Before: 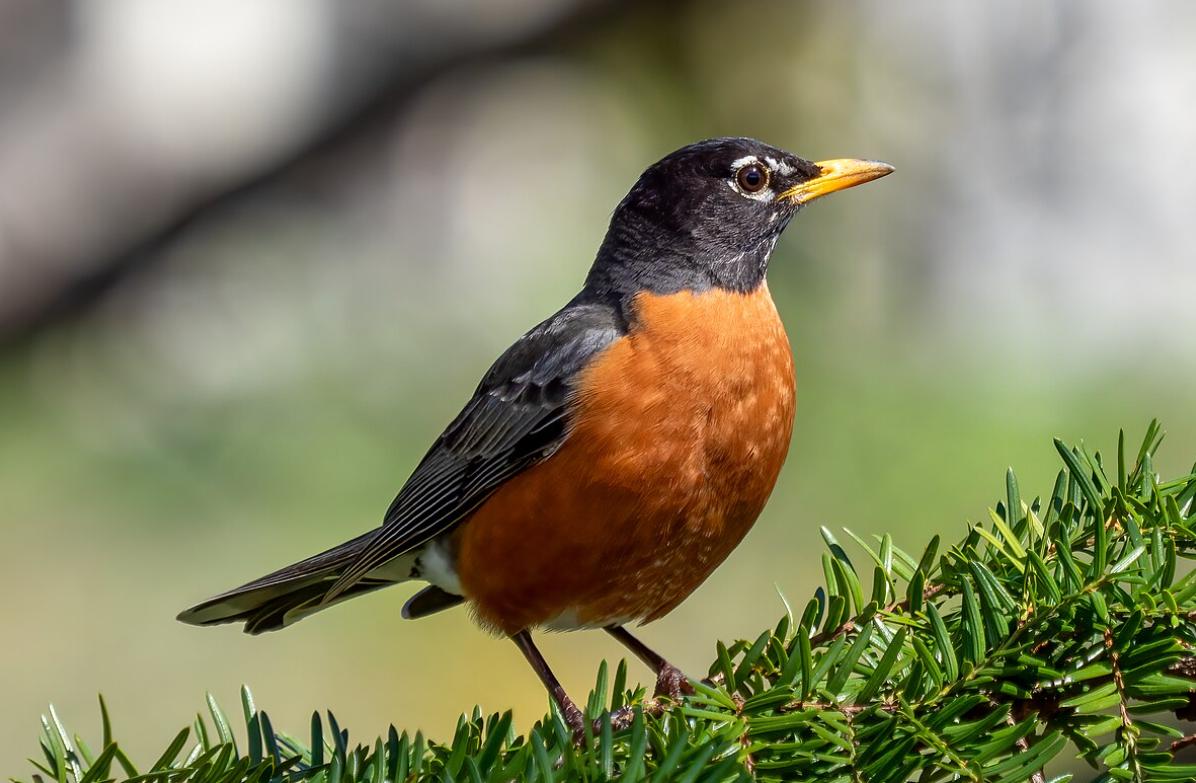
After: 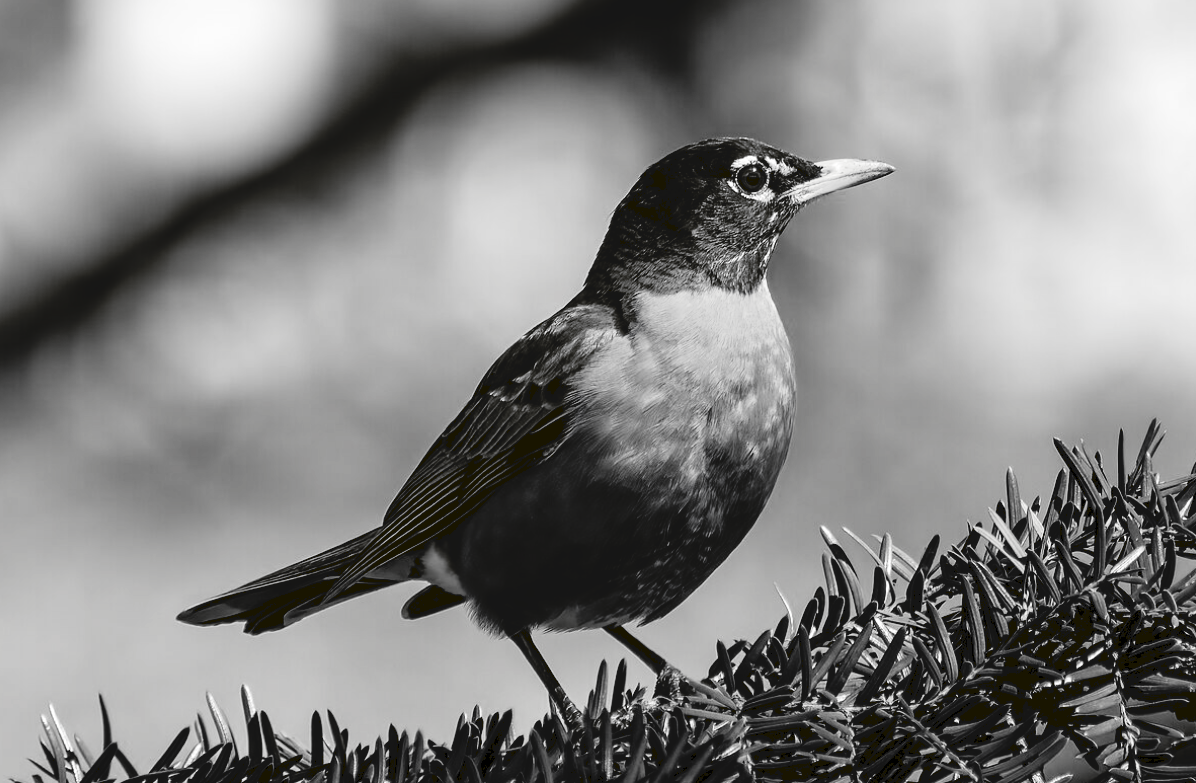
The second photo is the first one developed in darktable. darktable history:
tone curve: curves: ch0 [(0, 0) (0.003, 0.068) (0.011, 0.068) (0.025, 0.068) (0.044, 0.068) (0.069, 0.072) (0.1, 0.072) (0.136, 0.077) (0.177, 0.095) (0.224, 0.126) (0.277, 0.2) (0.335, 0.3) (0.399, 0.407) (0.468, 0.52) (0.543, 0.624) (0.623, 0.721) (0.709, 0.811) (0.801, 0.88) (0.898, 0.942) (1, 1)], preserve colors none
color look up table: target L [93.05, 83.84, 88.12, 79.52, 76.98, 58.12, 65.49, 54.37, 40.31, 43.6, 35.51, 31.46, 0.476, 200.91, 103.26, 77.34, 67, 71.47, 63.22, 59.15, 50.43, 57.48, 47.04, 32.32, 24.42, 21.25, 5.464, 88.12, 85.27, 84.56, 80.97, 70.73, 60.56, 61.19, 83.12, 75.15, 47.24, 52.8, 31.88, 46.83, 26.5, 14.2, 88.12, 90.24, 80.97, 82.41, 55.28, 55.54, 18.94], target a [-0.1, -0.003, -0.002, -0.003, 0, 0.001, 0, 0, 0.001 ×4, 0, 0, 0, -0.001, 0, 0, 0.001, 0.001, 0.001, 0, 0.001, 0.001, 0.001, 0, -0.687, -0.002, -0.002, -0.003, -0.001, -0.002, 0, 0.001, -0.001, -0.002, 0.001, 0, 0.001, 0.001, 0.001, -0.256, -0.002, -0.003, -0.001, -0.002, 0.001, 0.001, -0.127], target b [1.233, 0.024, 0.023, 0.024, 0.002, -0.004, 0.002, 0.002, -0.006, -0.006, -0.006, -0.004, 0, -0.001, -0.002, 0.003, 0.002, 0.002, -0.004, -0.004, -0.004, 0.002, -0.006, -0.006, -0.003, -0.003, 8.474, 0.023, 0.023, 0.024, 0.002, 0.023, 0.002, -0.004, 0.002, 0.023, -0.006, 0.002, -0.006, -0.006, -0.005, 3.359, 0.023, 0.024, 0.002, 0.024, -0.004, -0.004, 1.609], num patches 49
